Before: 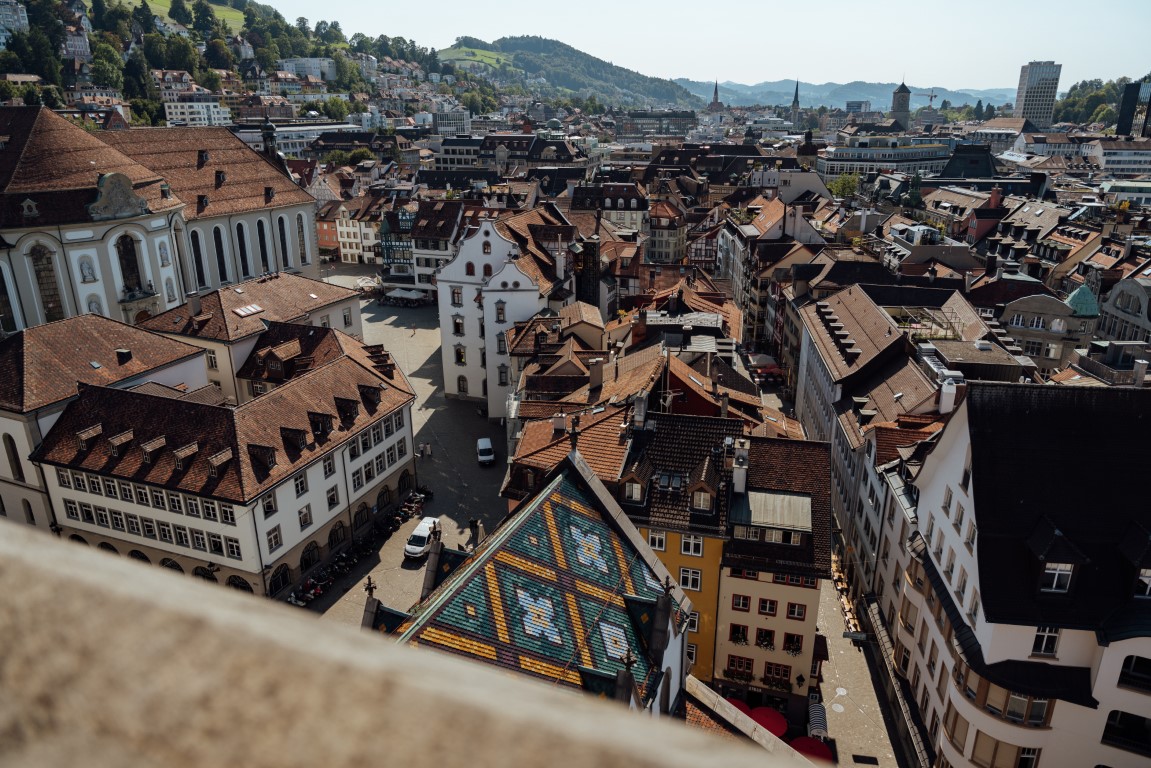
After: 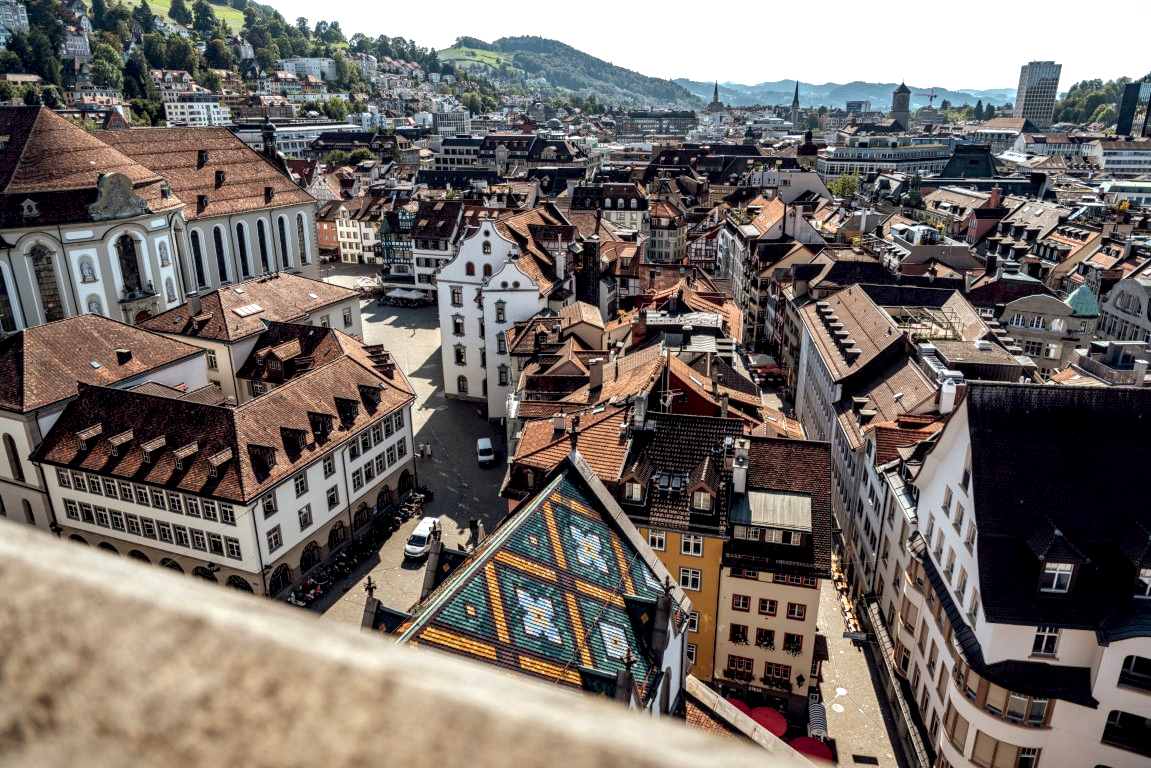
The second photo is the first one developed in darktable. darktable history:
shadows and highlights: on, module defaults
local contrast: highlights 65%, shadows 54%, detail 168%, midtone range 0.514
exposure: exposure 0.564 EV, compensate highlight preservation false
